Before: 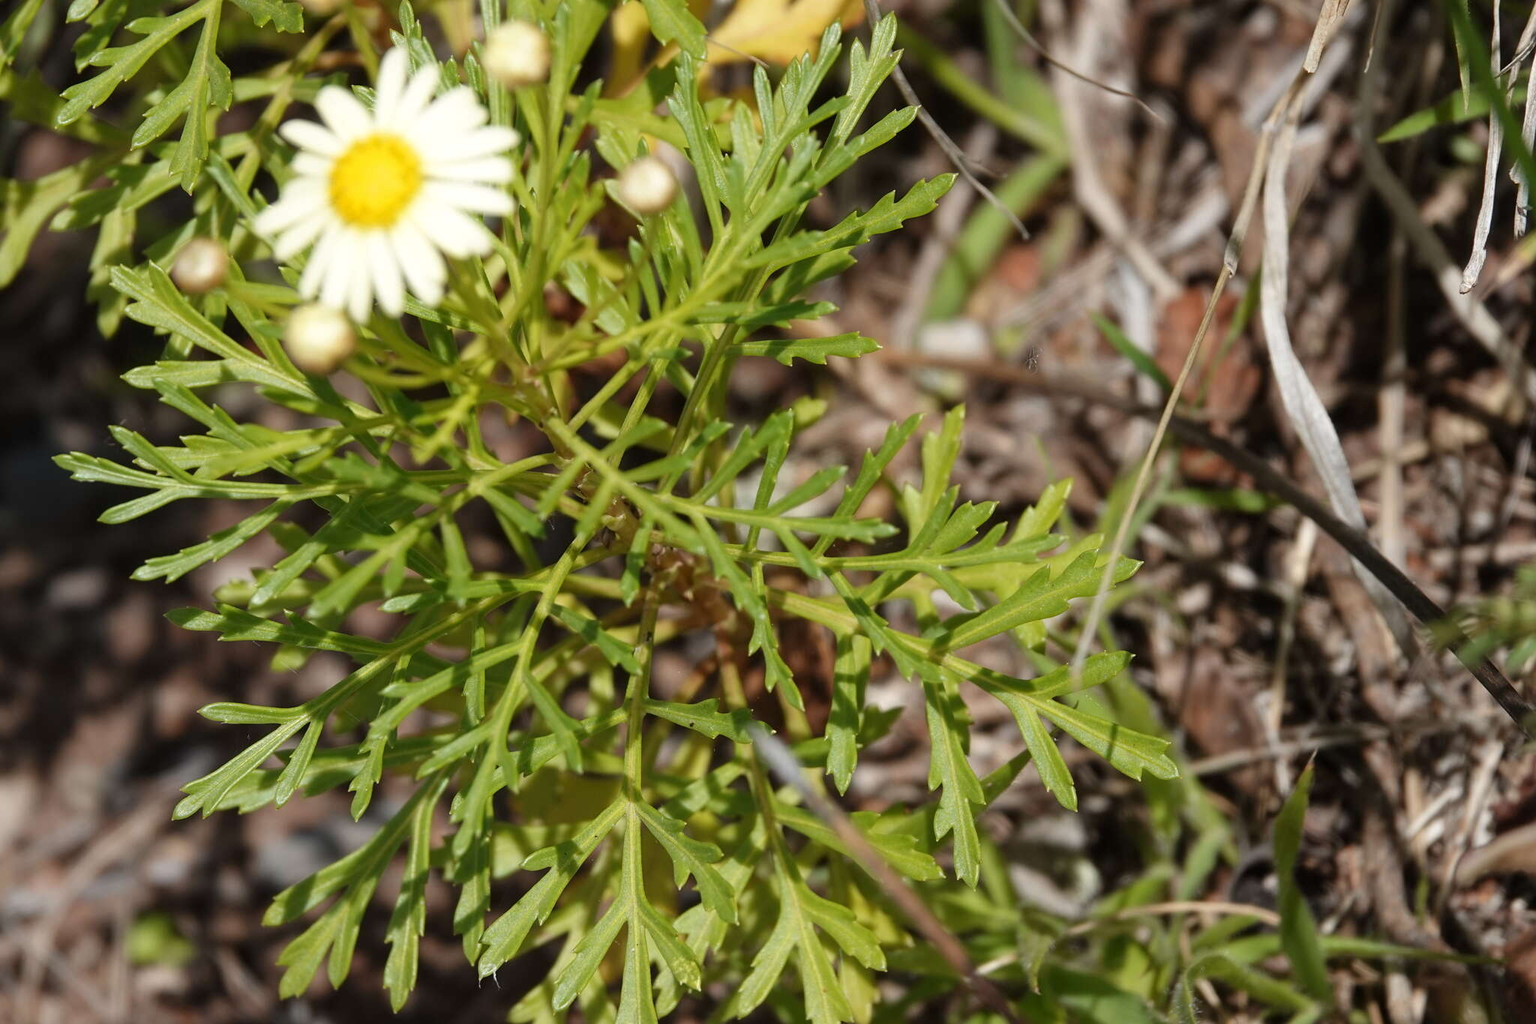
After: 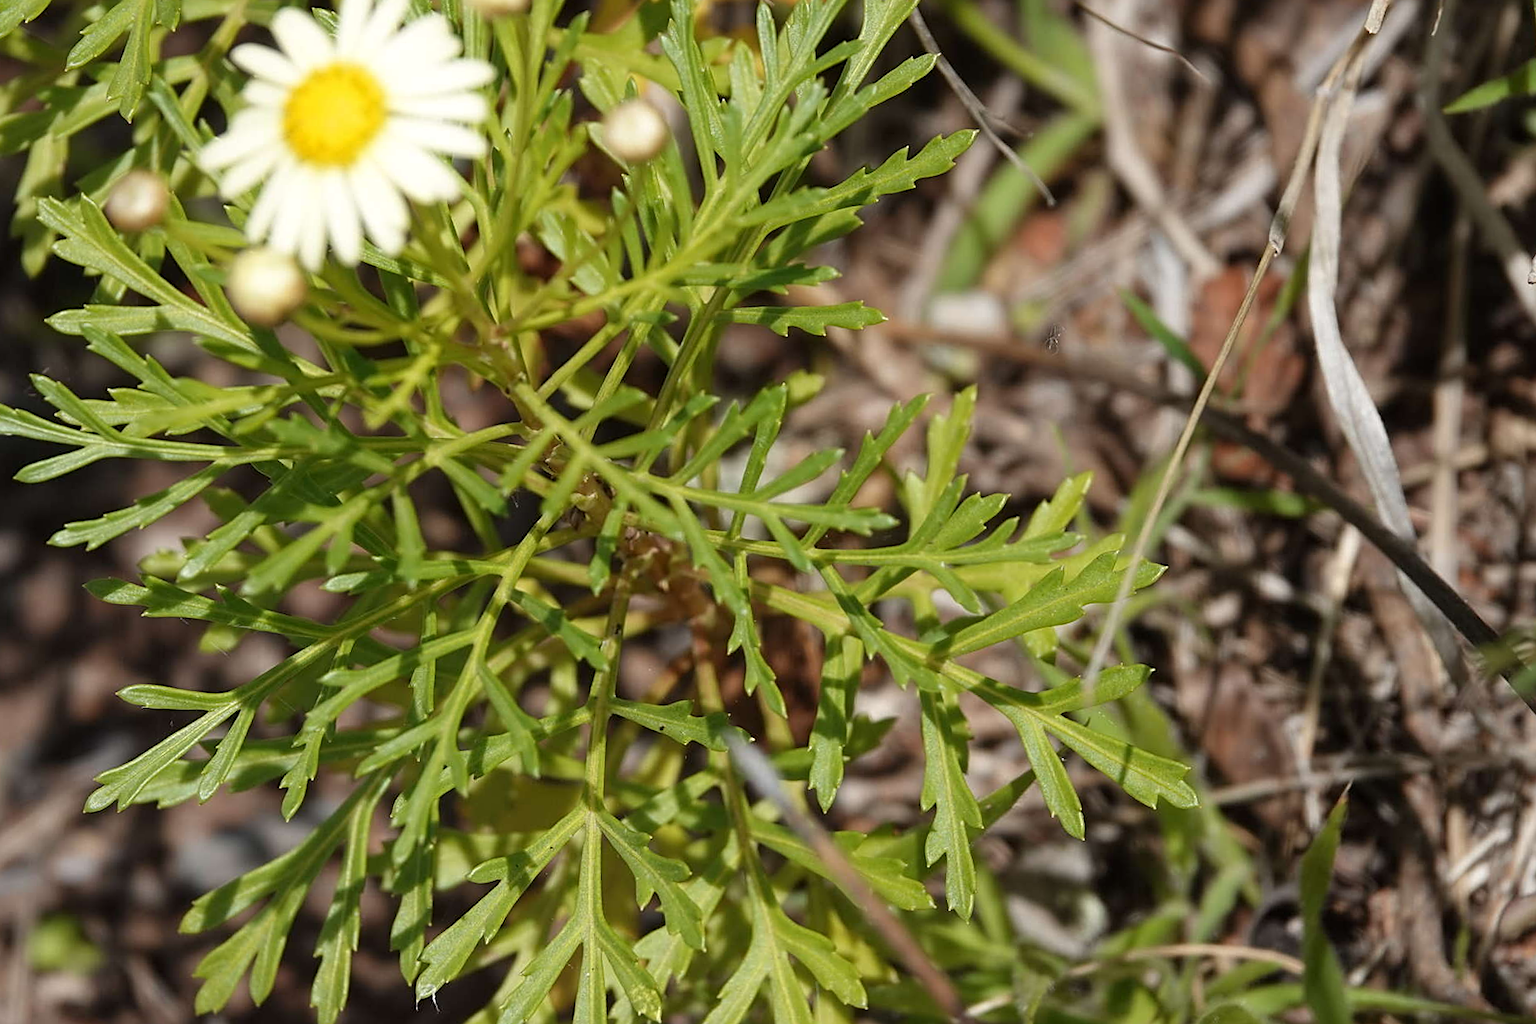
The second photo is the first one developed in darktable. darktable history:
sharpen: on, module defaults
crop and rotate: angle -2.12°, left 3.142%, top 3.782%, right 1.416%, bottom 0.74%
